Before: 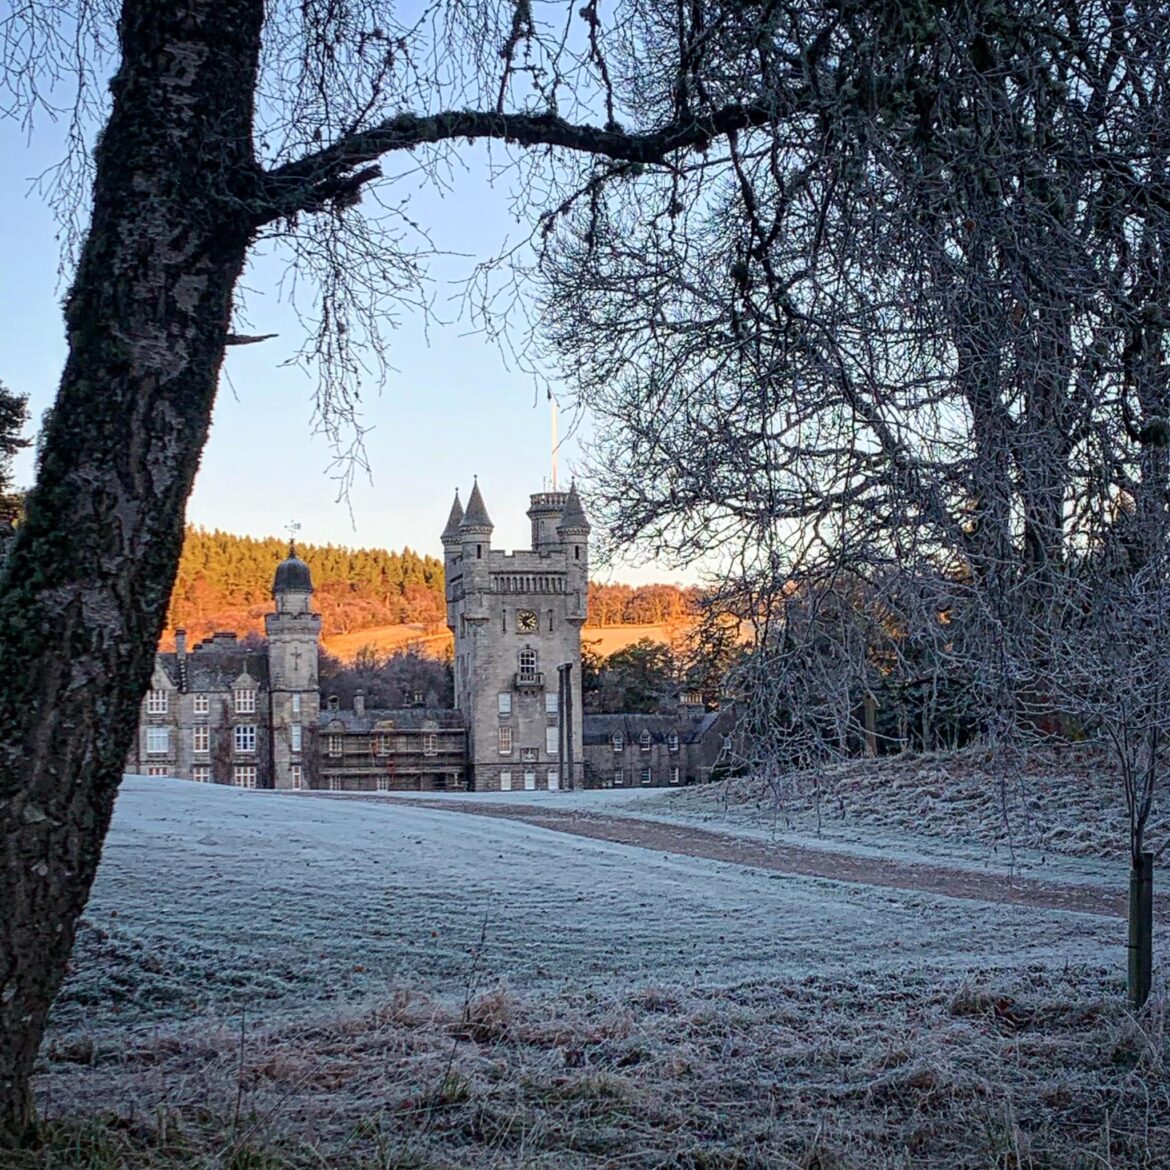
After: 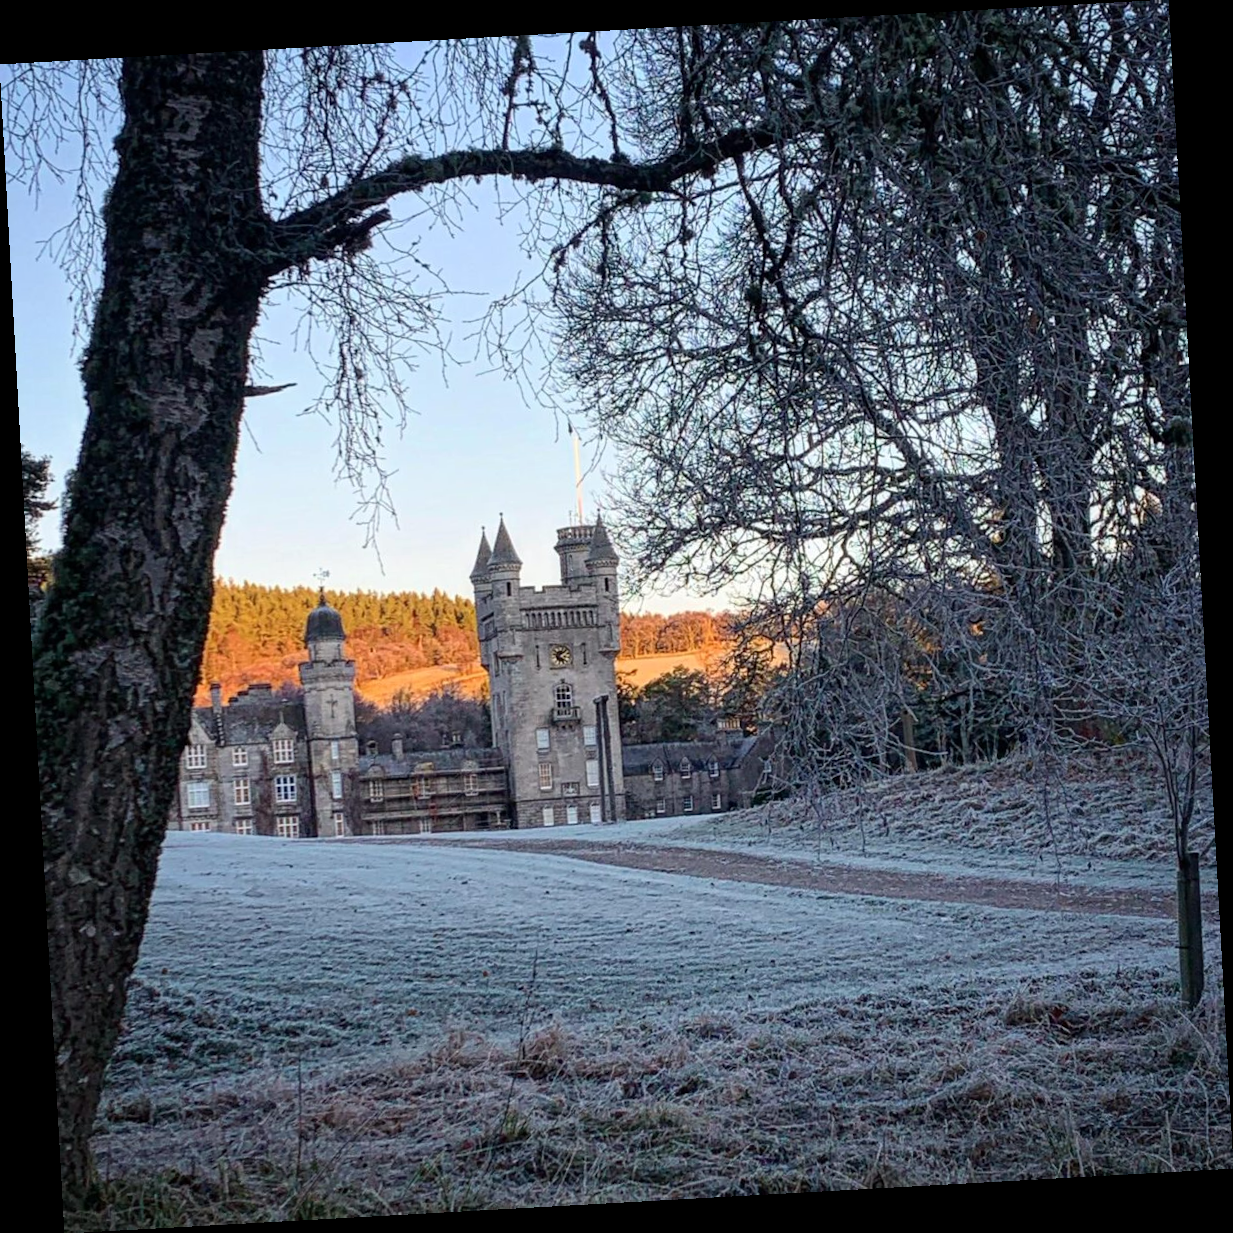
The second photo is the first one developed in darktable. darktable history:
rotate and perspective: rotation -3.18°, automatic cropping off
tone equalizer: on, module defaults
